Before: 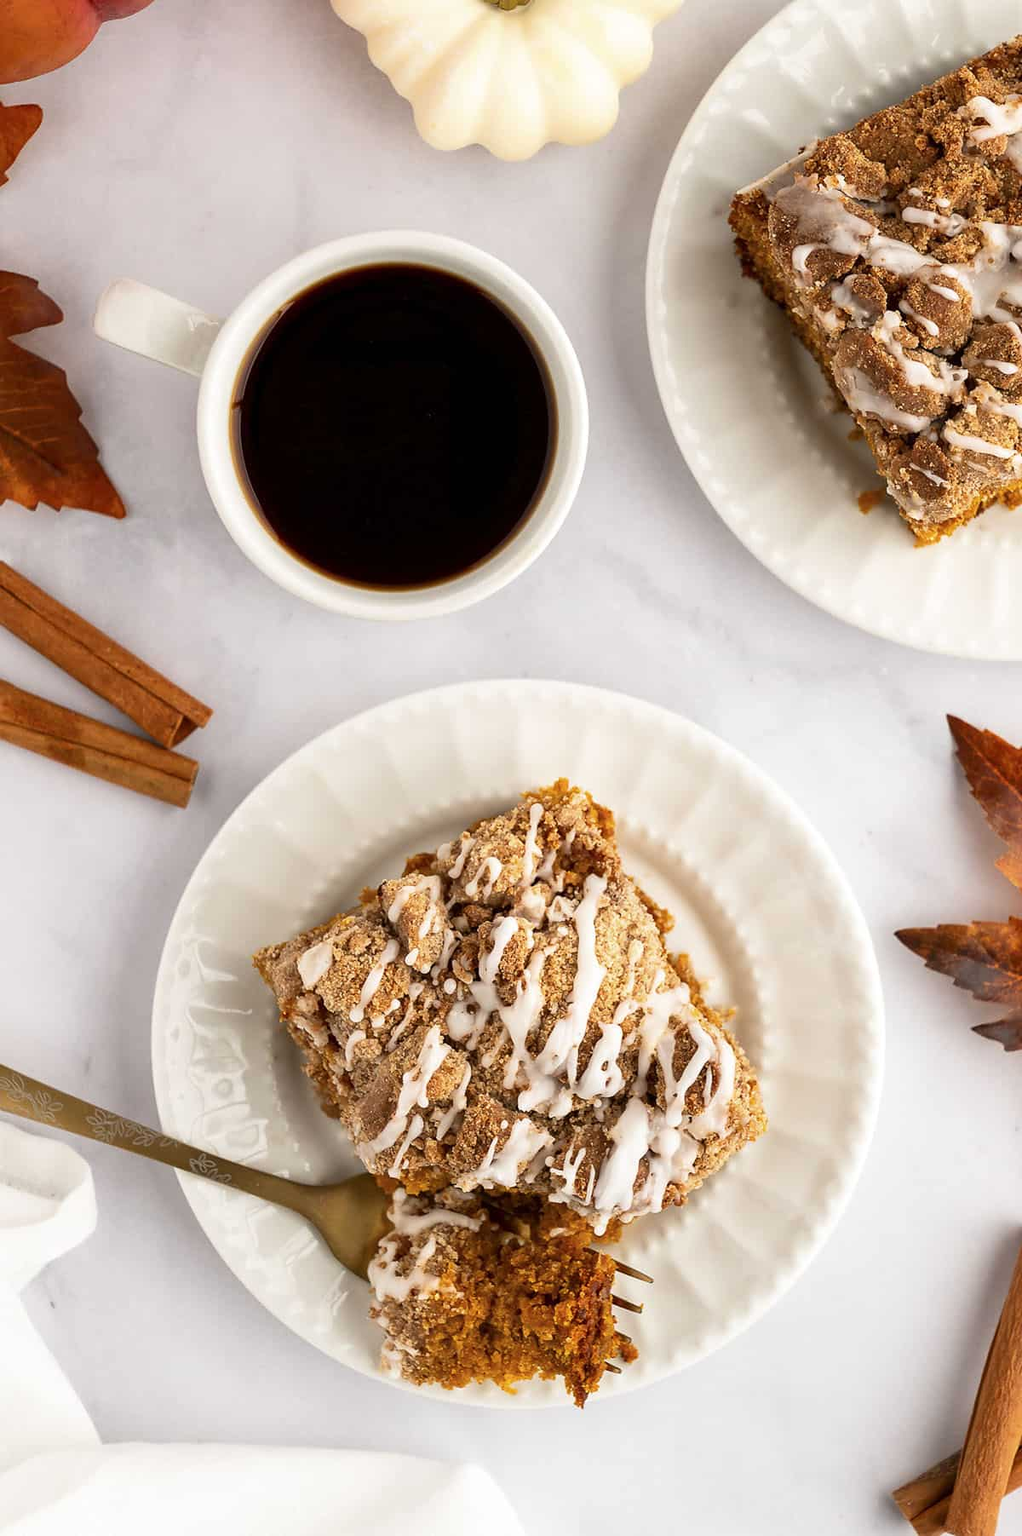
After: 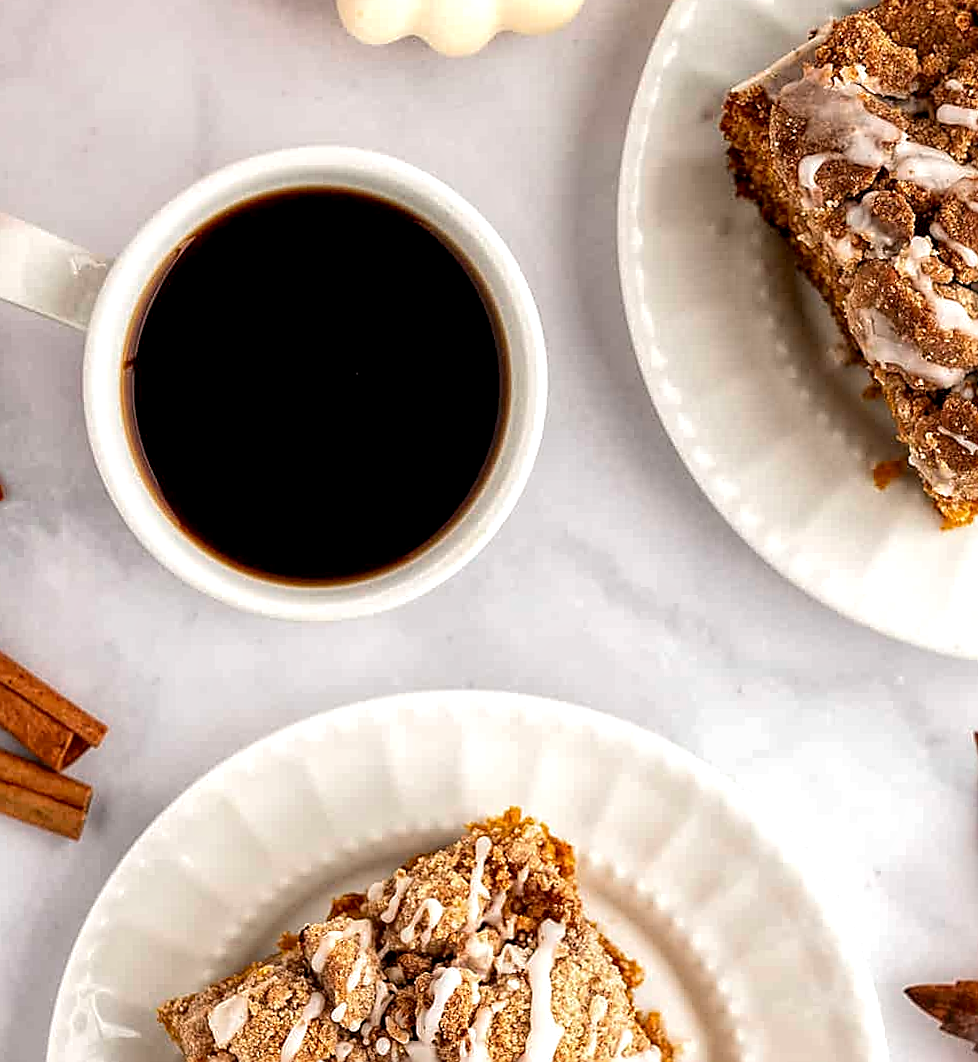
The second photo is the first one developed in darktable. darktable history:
white balance: emerald 1
crop and rotate: left 9.345%, top 7.22%, right 4.982%, bottom 32.331%
rotate and perspective: rotation 0.074°, lens shift (vertical) 0.096, lens shift (horizontal) -0.041, crop left 0.043, crop right 0.952, crop top 0.024, crop bottom 0.979
sharpen: amount 0.575
local contrast: highlights 100%, shadows 100%, detail 200%, midtone range 0.2
